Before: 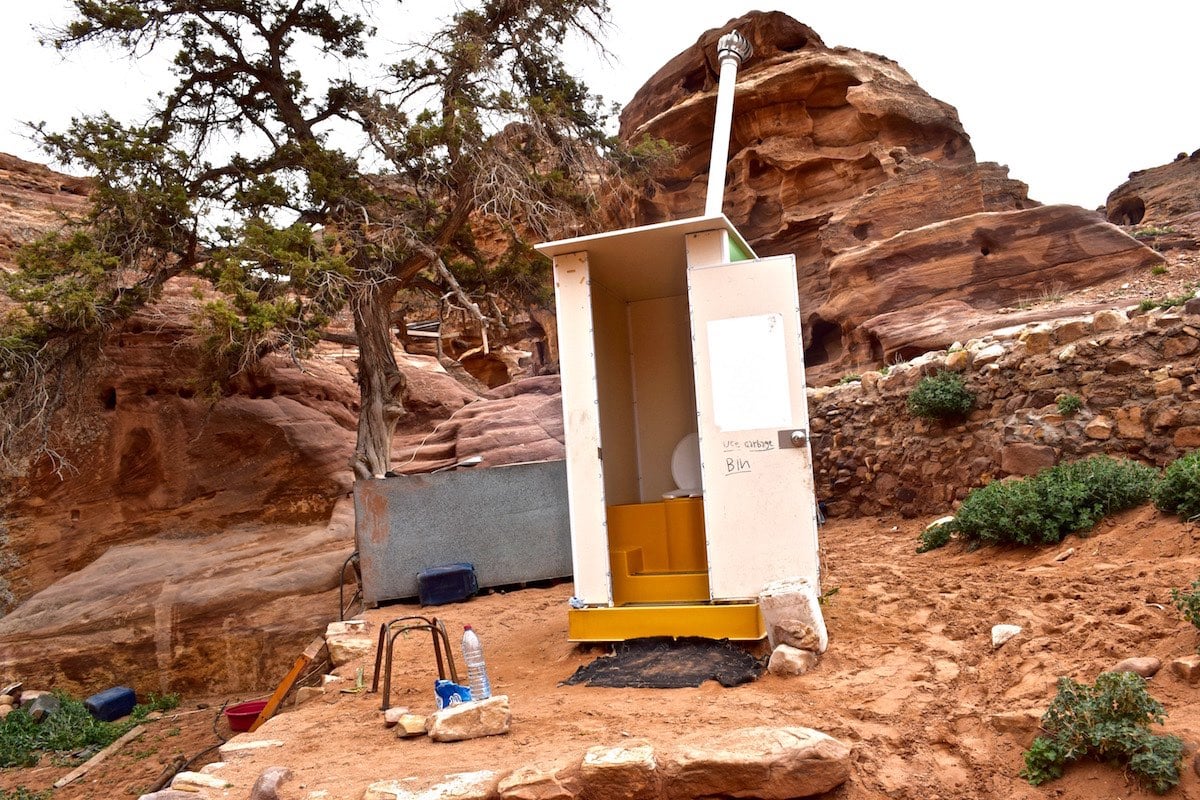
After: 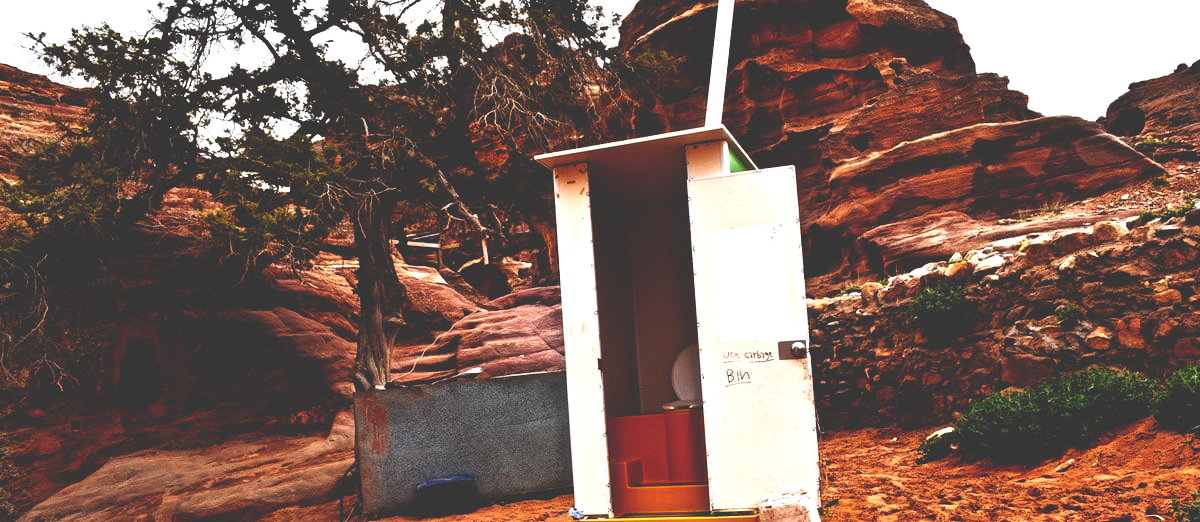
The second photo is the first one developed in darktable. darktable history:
crop: top 11.129%, bottom 22.659%
base curve: curves: ch0 [(0, 0.036) (0.083, 0.04) (0.804, 1)], preserve colors none
